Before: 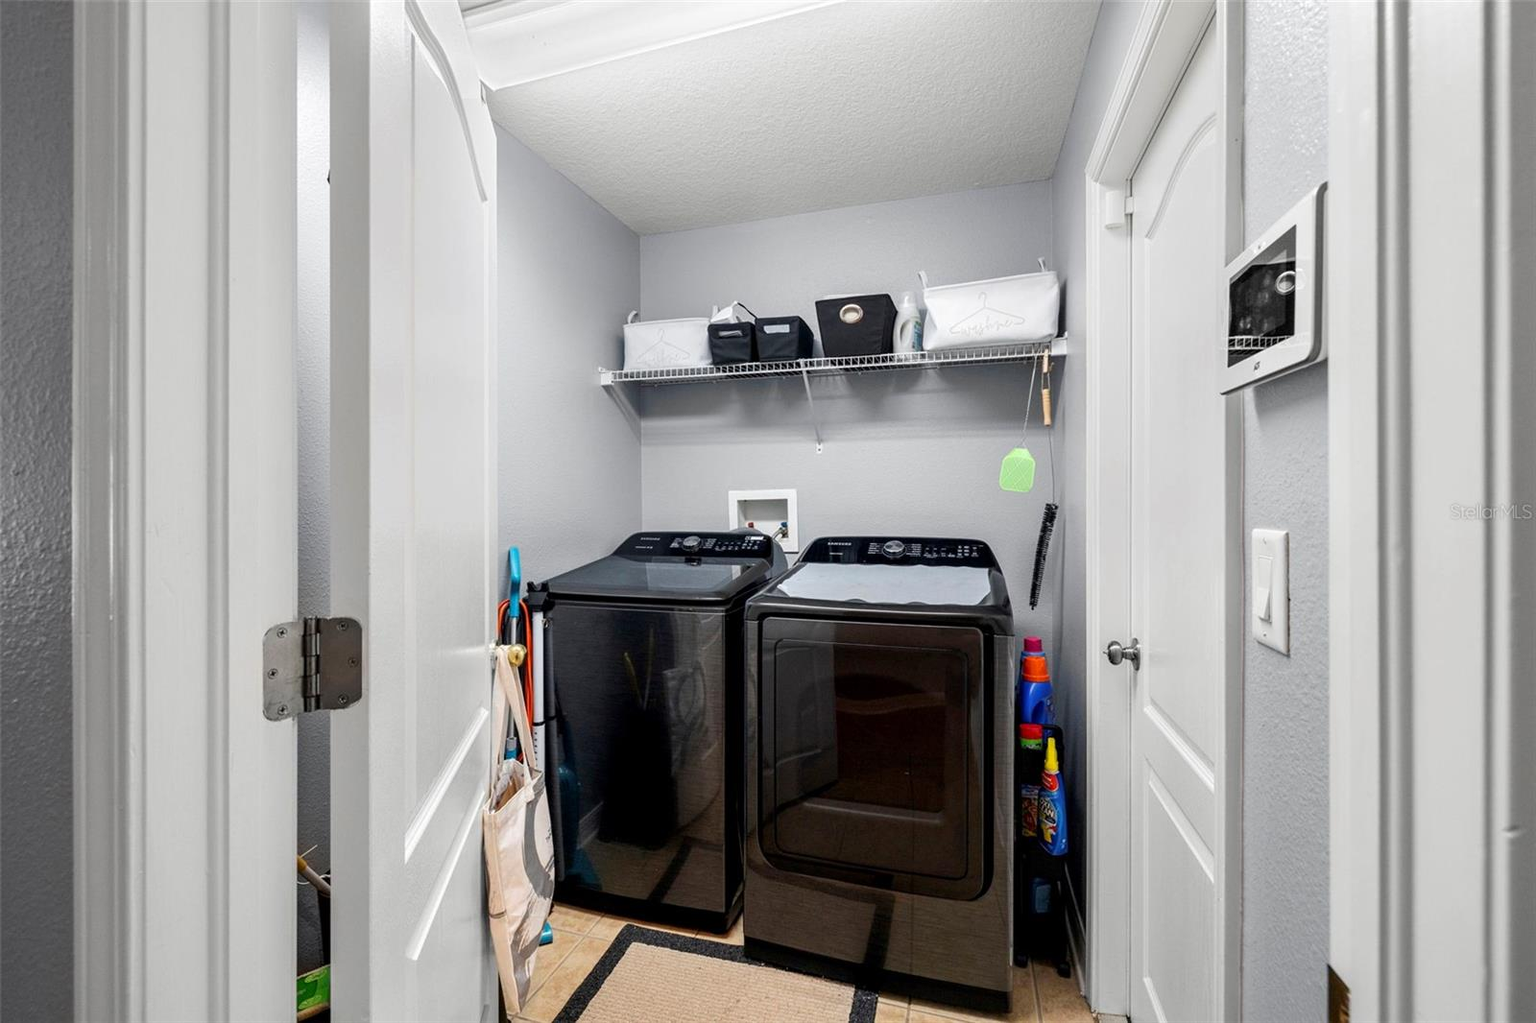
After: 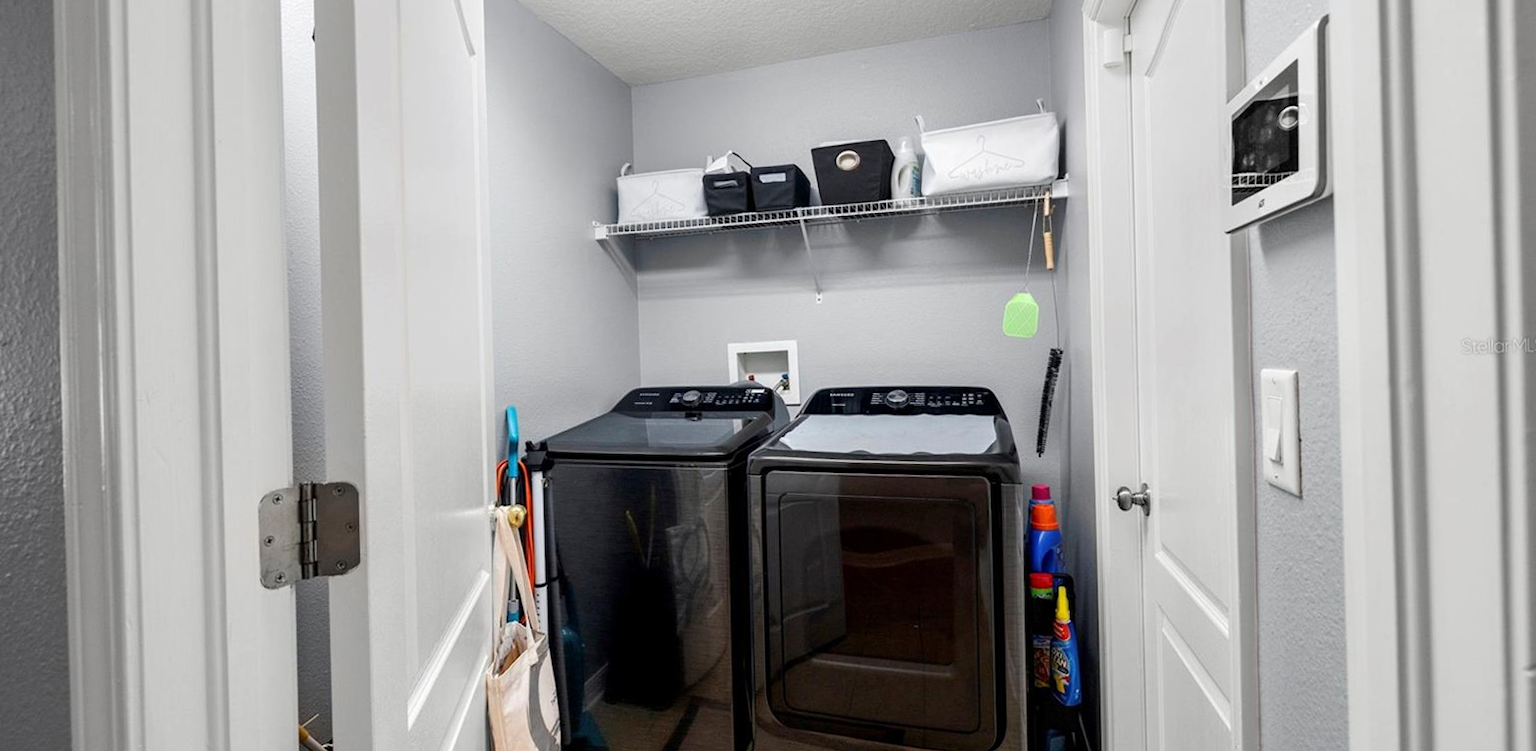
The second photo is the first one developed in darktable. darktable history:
rotate and perspective: rotation -1.42°, crop left 0.016, crop right 0.984, crop top 0.035, crop bottom 0.965
crop: top 13.819%, bottom 11.169%
color calibration: illuminant same as pipeline (D50), x 0.346, y 0.359, temperature 5002.42 K
